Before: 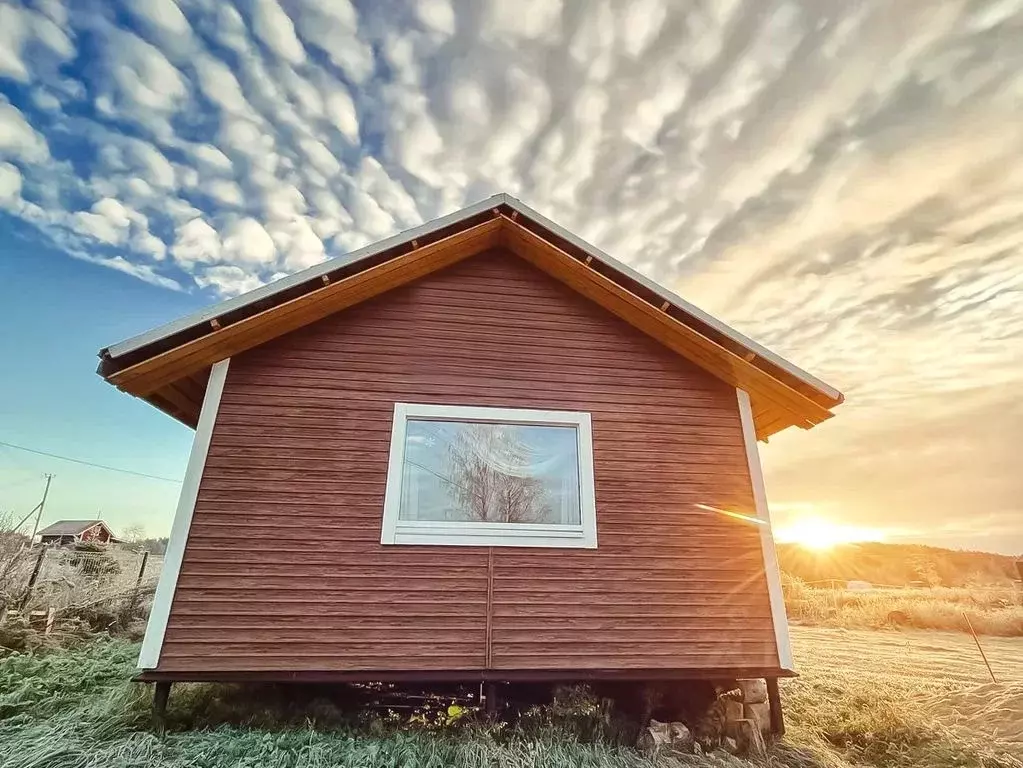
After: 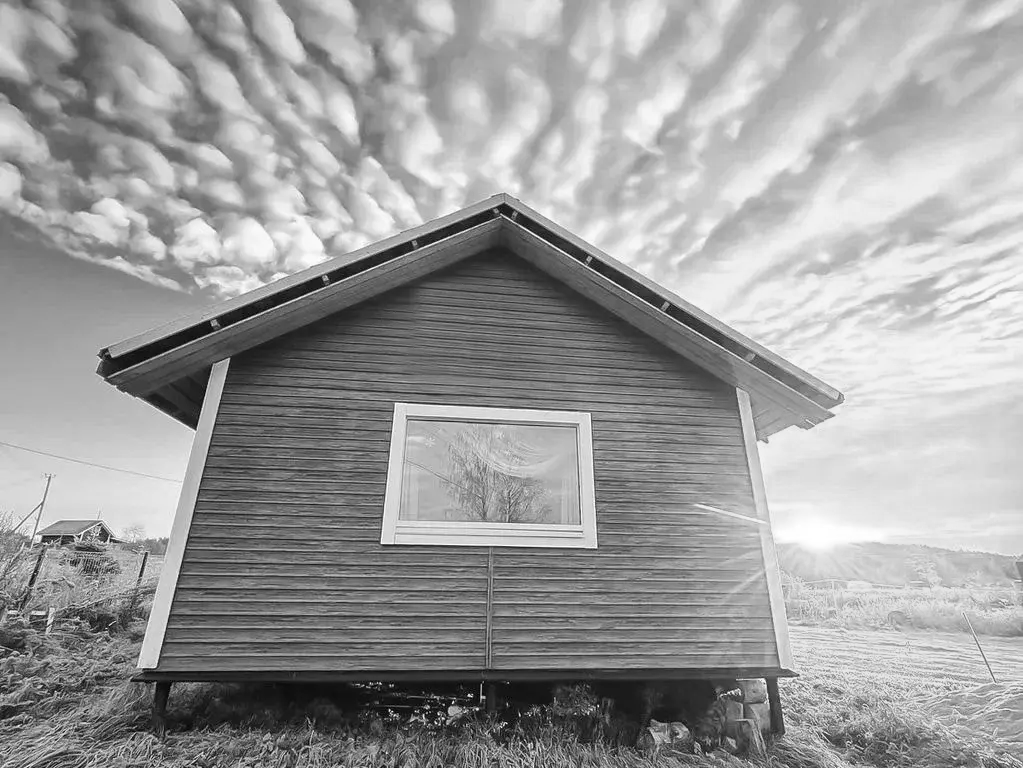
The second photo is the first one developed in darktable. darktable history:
color zones: curves: ch0 [(0.004, 0.588) (0.116, 0.636) (0.259, 0.476) (0.423, 0.464) (0.75, 0.5)]; ch1 [(0, 0) (0.143, 0) (0.286, 0) (0.429, 0) (0.571, 0) (0.714, 0) (0.857, 0)]
